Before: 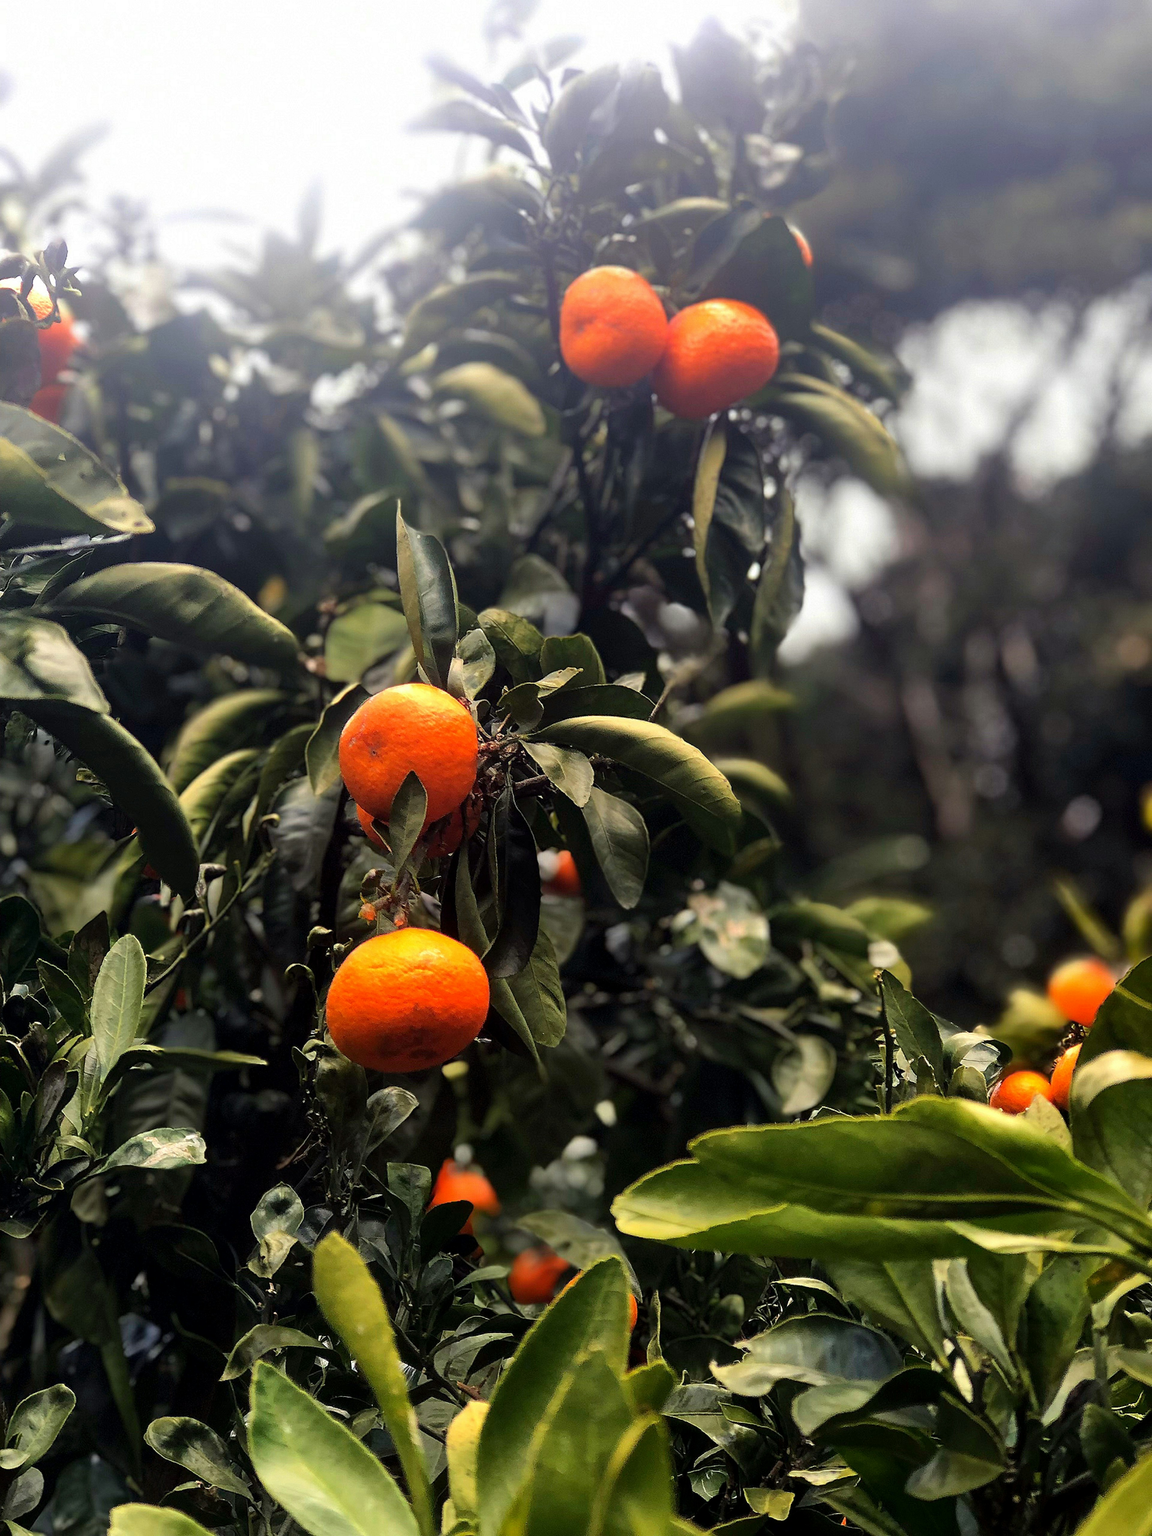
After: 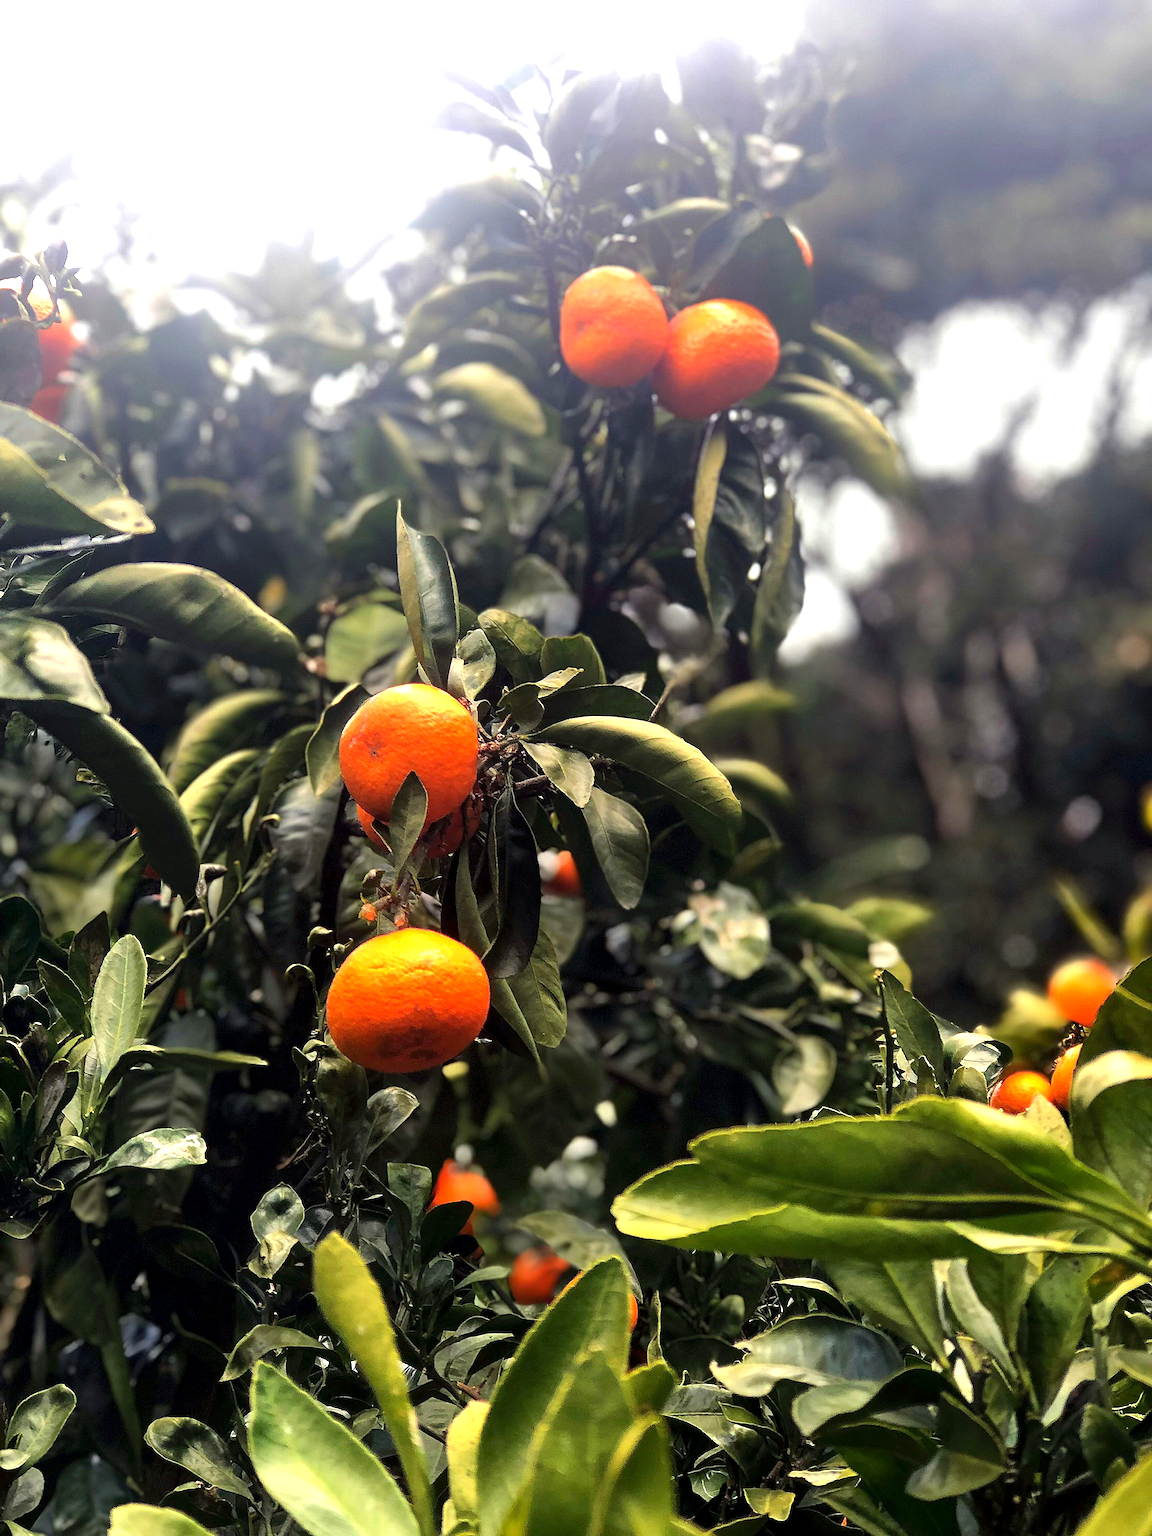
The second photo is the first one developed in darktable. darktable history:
exposure: exposure 0.648 EV, compensate exposure bias true, compensate highlight preservation false
